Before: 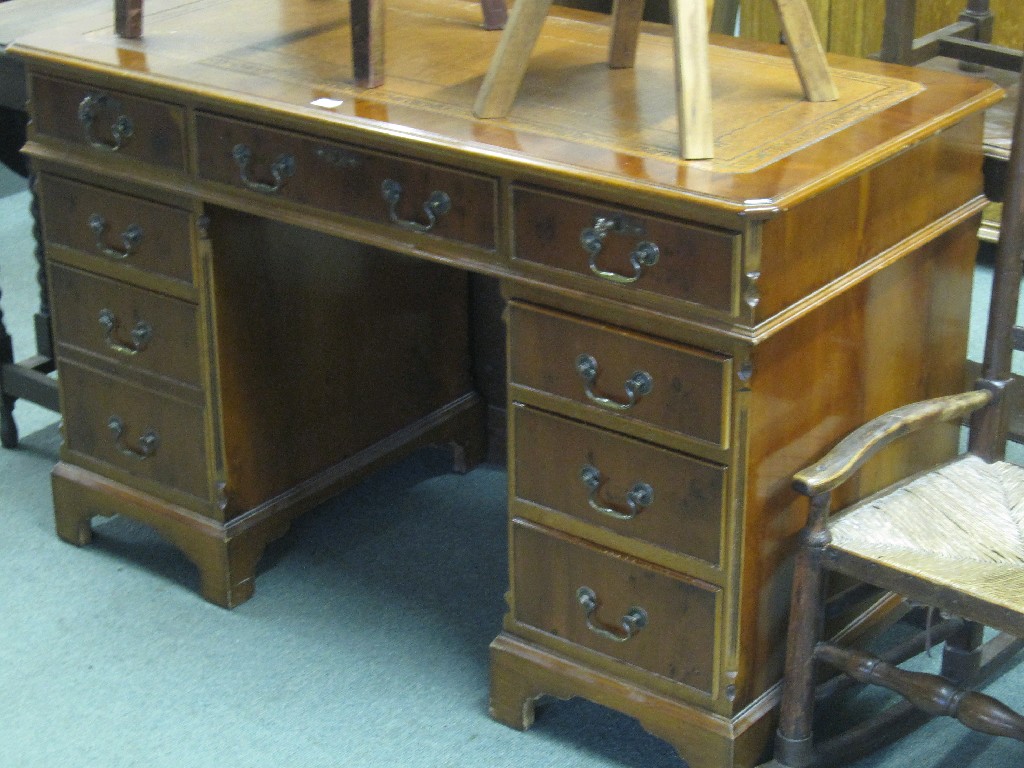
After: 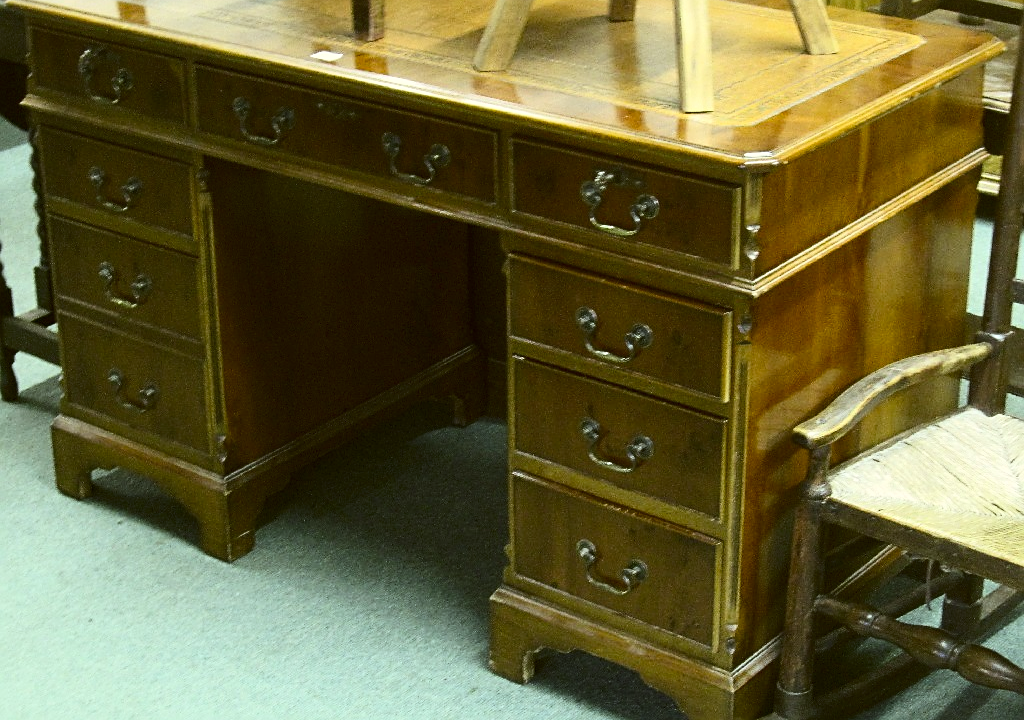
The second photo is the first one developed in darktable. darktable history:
color correction: highlights a* -1.43, highlights b* 10.12, shadows a* 0.395, shadows b* 19.35
crop and rotate: top 6.25%
contrast brightness saturation: contrast 0.28
sharpen: on, module defaults
